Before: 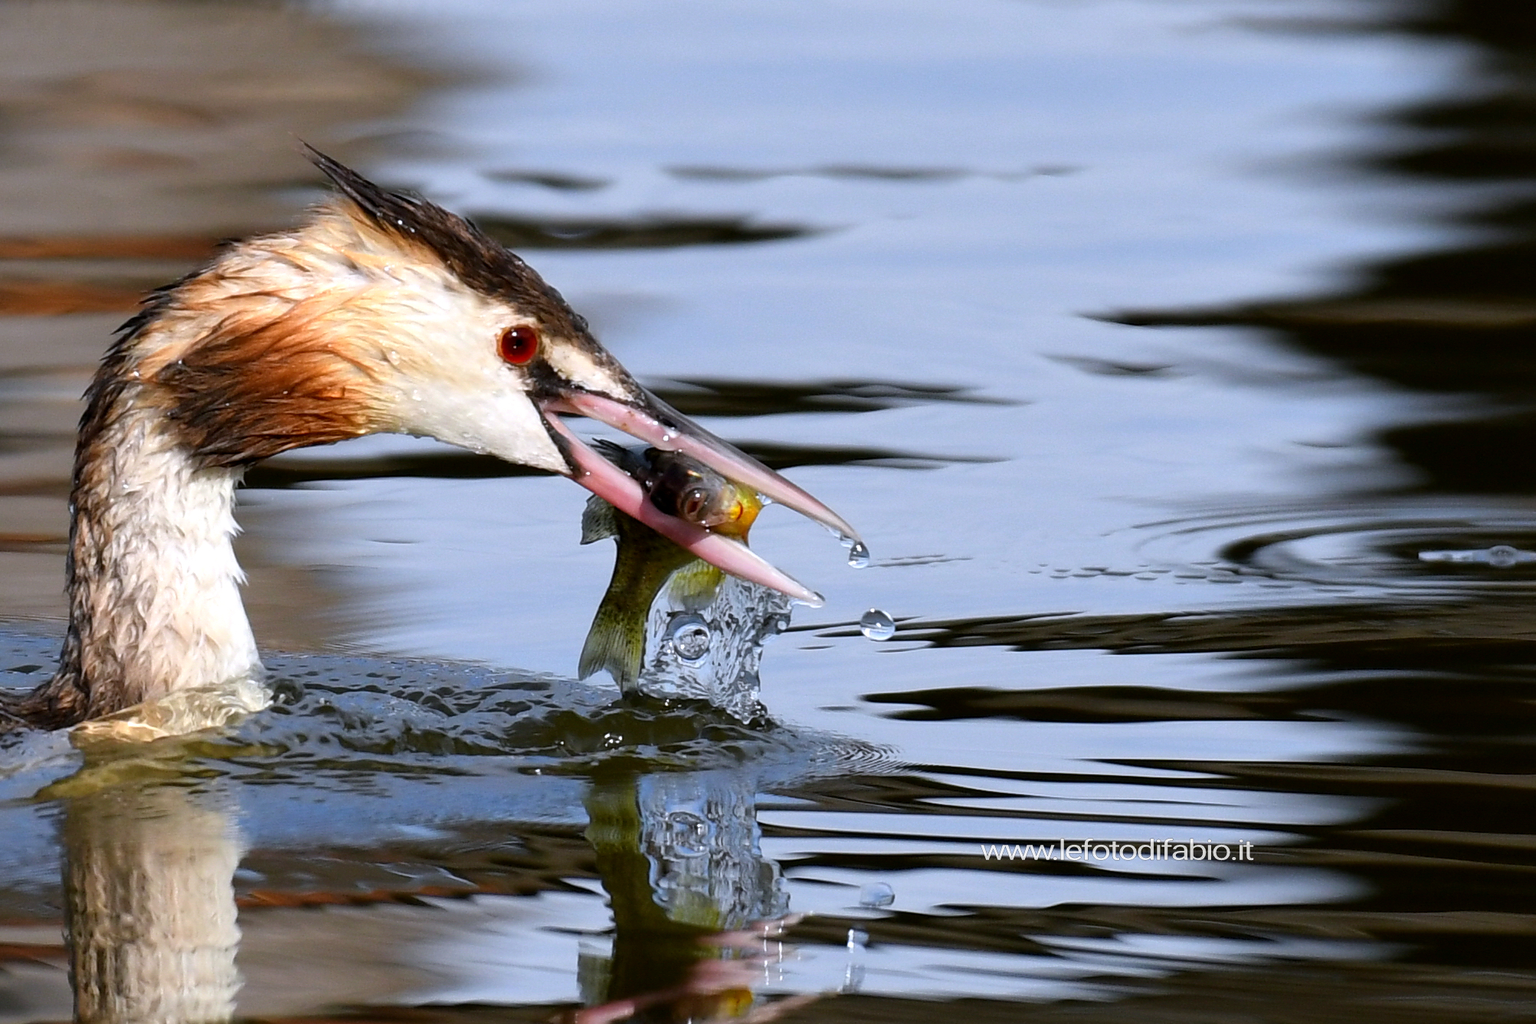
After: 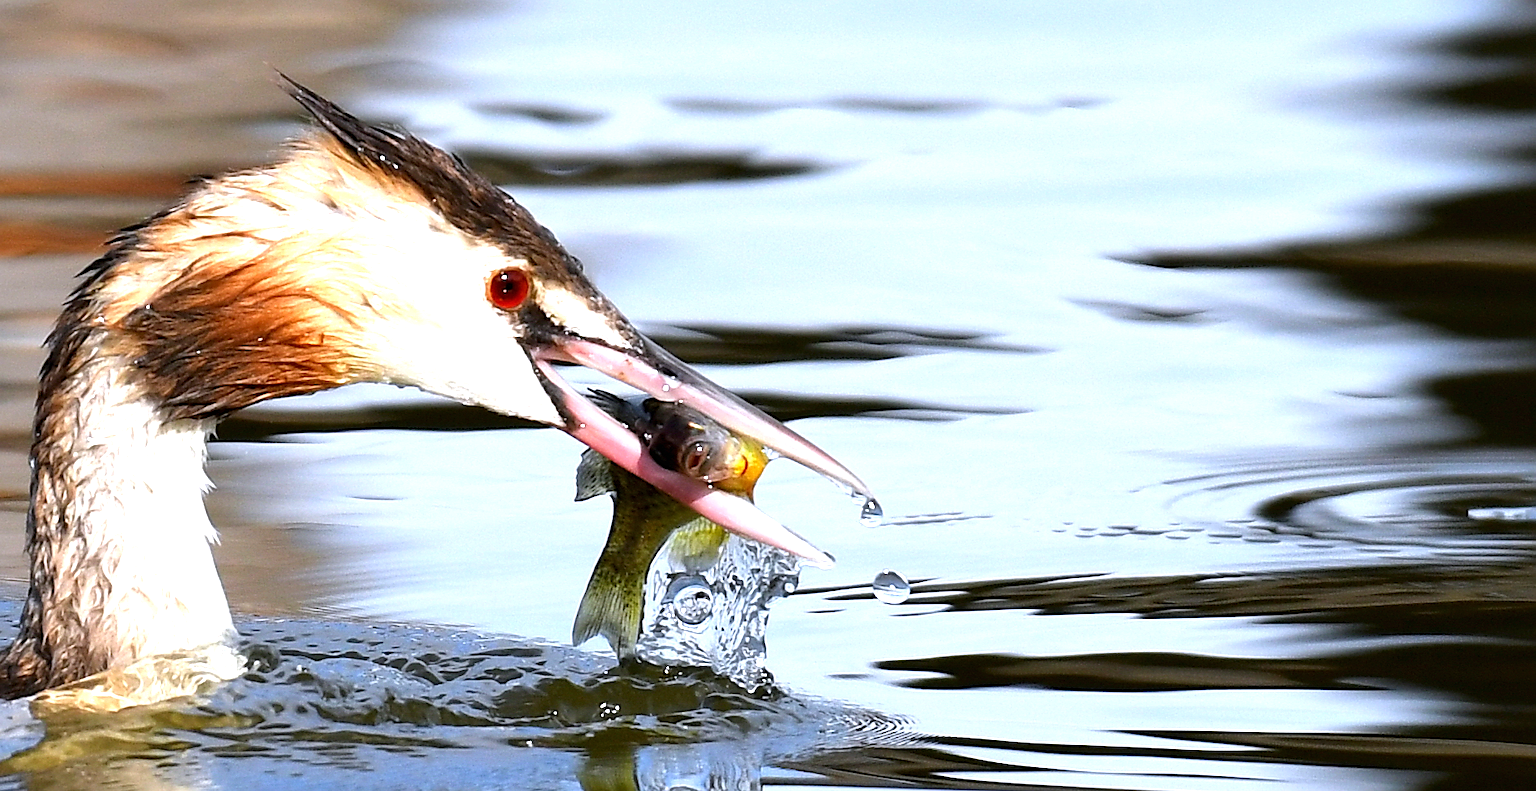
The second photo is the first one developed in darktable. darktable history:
sharpen: on, module defaults
crop: left 2.737%, top 7.287%, right 3.421%, bottom 20.179%
exposure: black level correction 0, exposure 0.953 EV, compensate exposure bias true, compensate highlight preservation false
